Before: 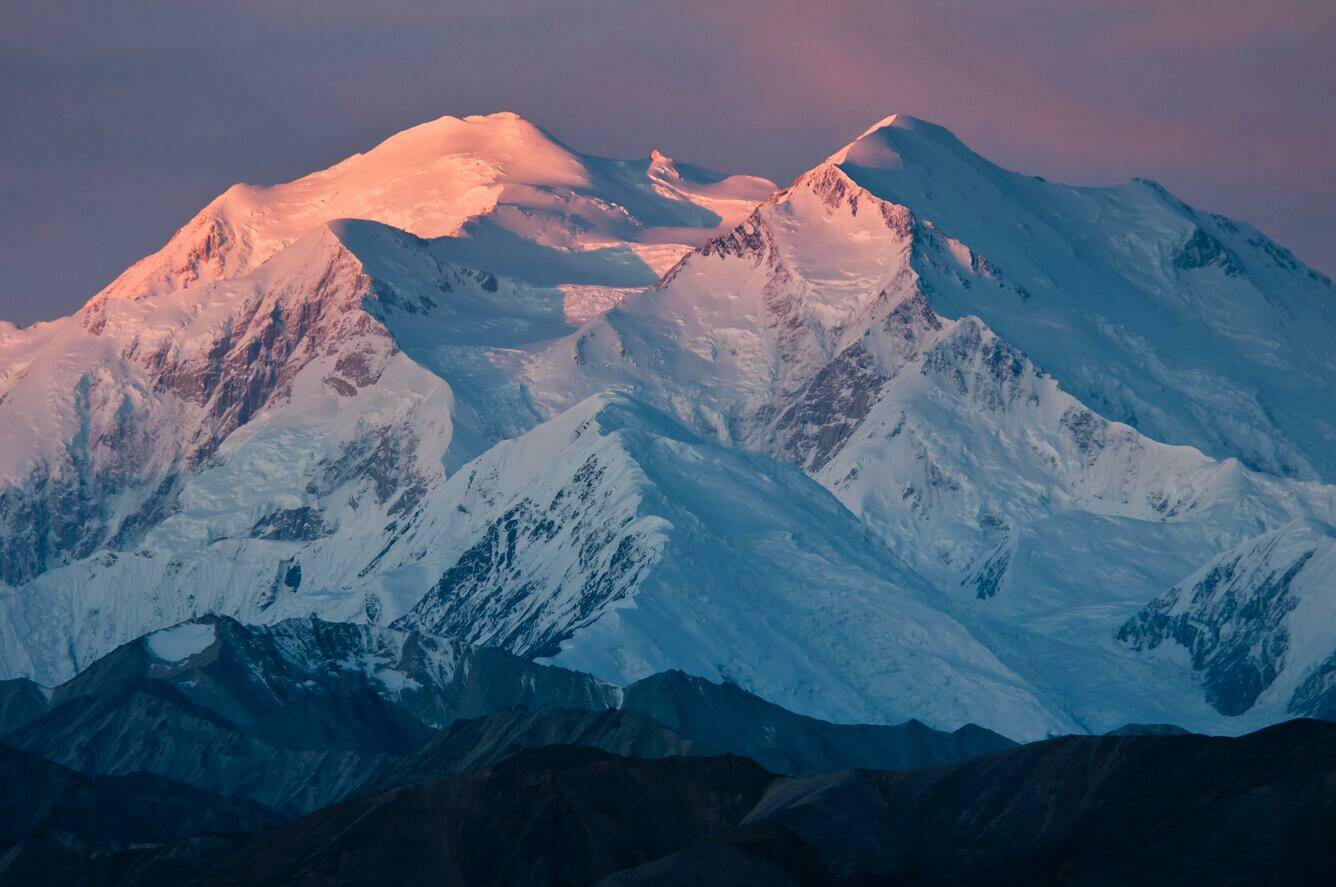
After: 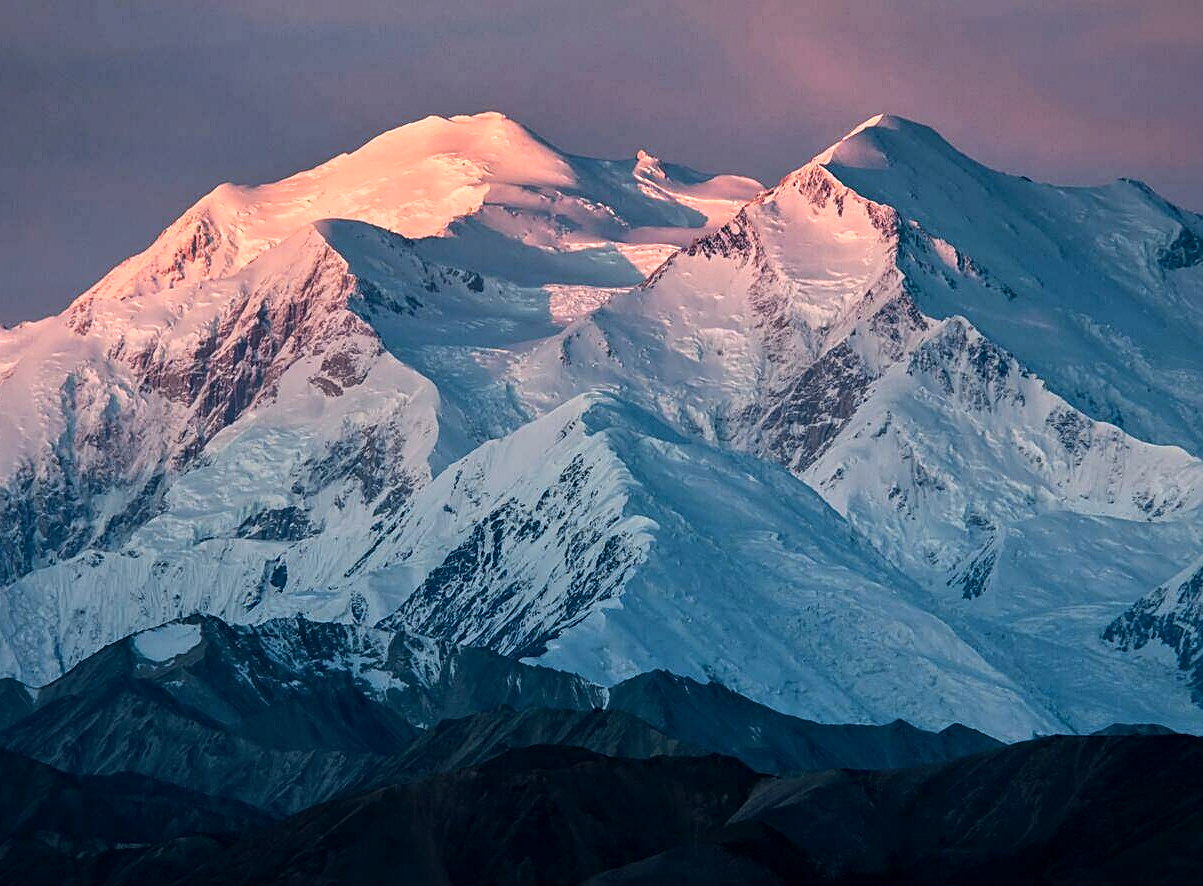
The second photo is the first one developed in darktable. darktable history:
sharpen: on, module defaults
local contrast: detail 130%
tone equalizer: -8 EV -0.417 EV, -7 EV -0.389 EV, -6 EV -0.333 EV, -5 EV -0.222 EV, -3 EV 0.222 EV, -2 EV 0.333 EV, -1 EV 0.389 EV, +0 EV 0.417 EV, edges refinement/feathering 500, mask exposure compensation -1.57 EV, preserve details no
crop and rotate: left 1.088%, right 8.807%
rotate and perspective: automatic cropping original format, crop left 0, crop top 0
